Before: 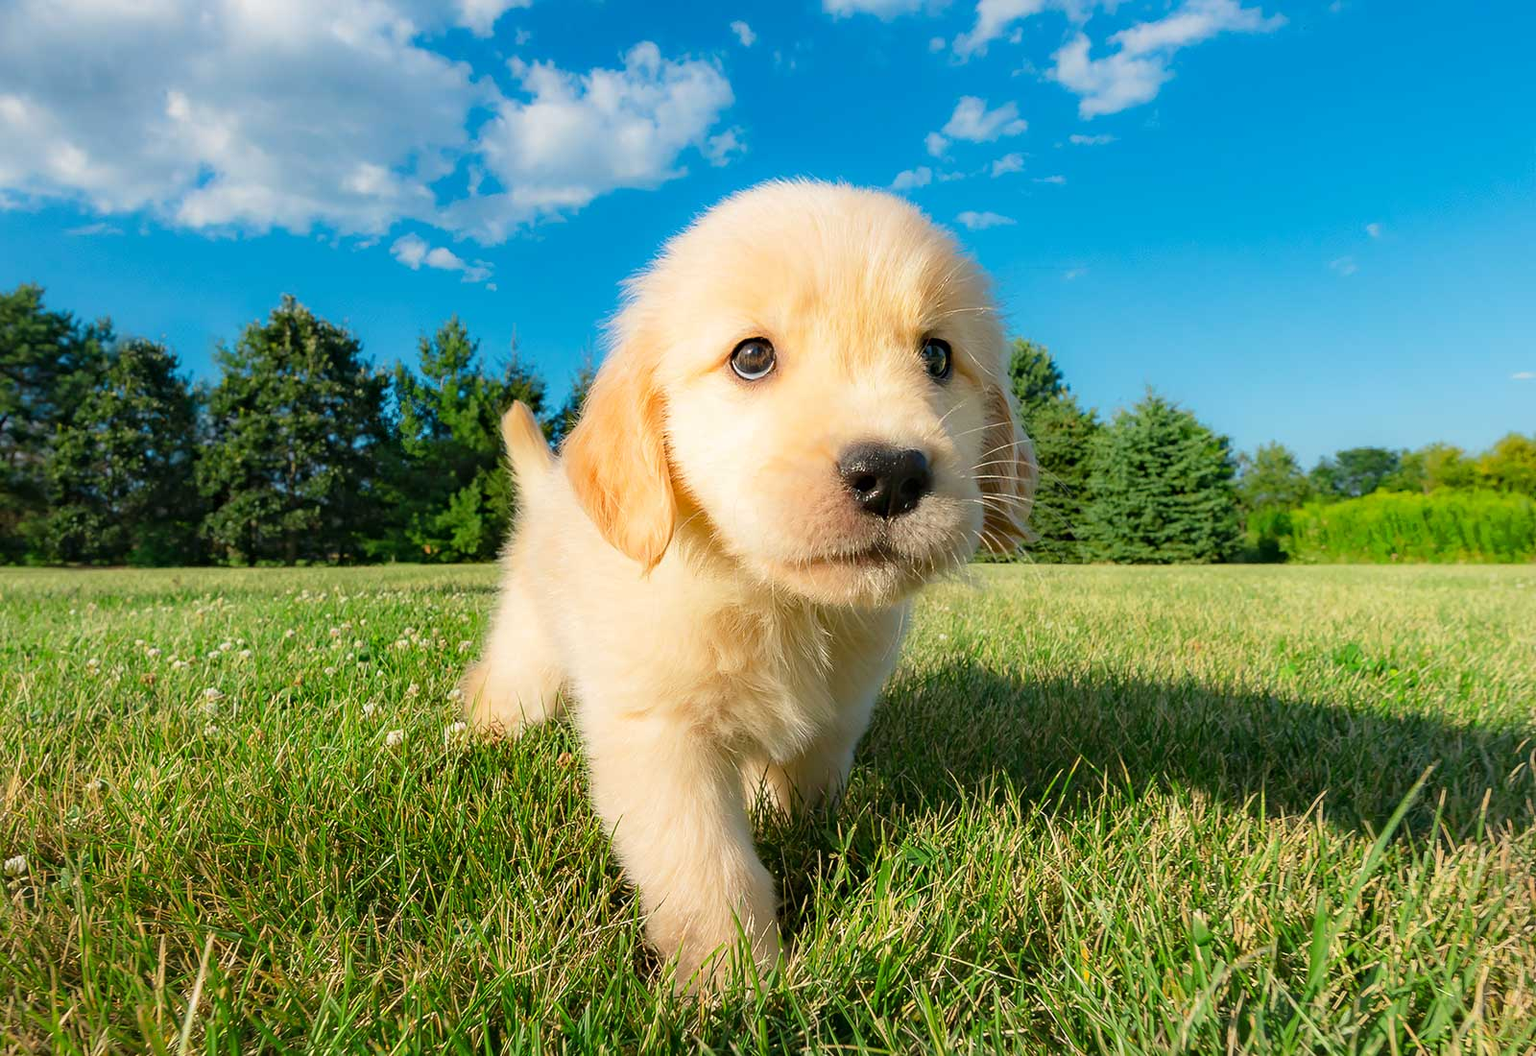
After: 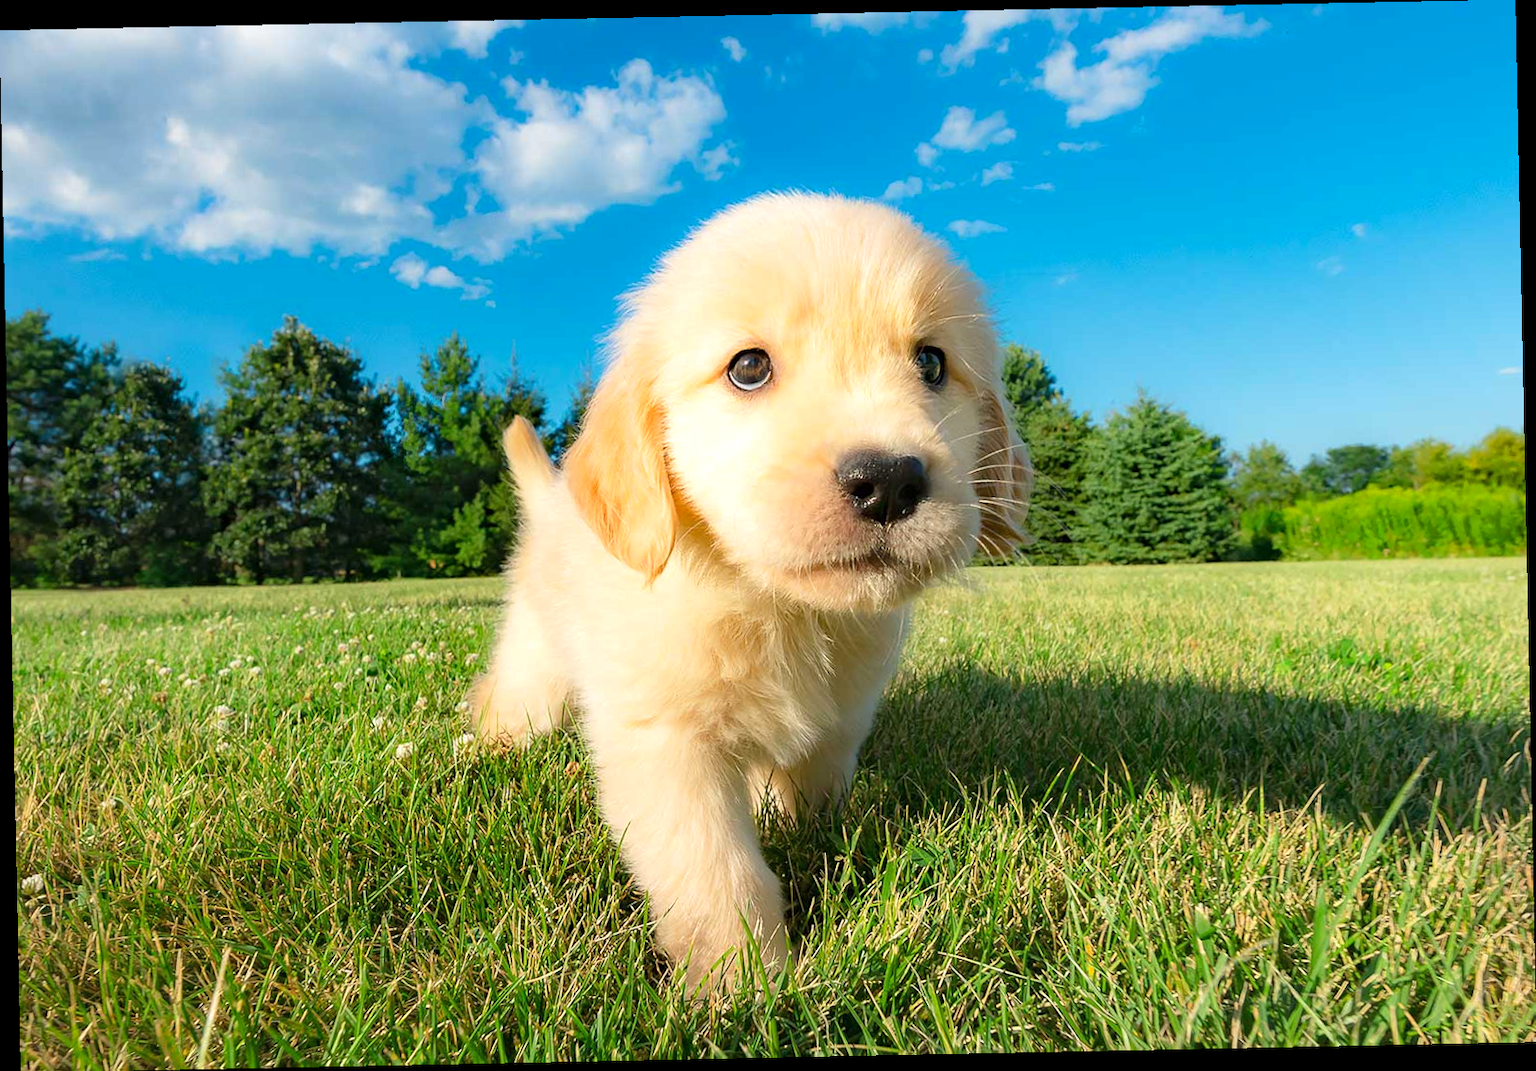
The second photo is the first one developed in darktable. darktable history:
color balance rgb: global vibrance 6.81%, saturation formula JzAzBz (2021)
exposure: exposure 0.2 EV, compensate highlight preservation false
rotate and perspective: rotation -1.17°, automatic cropping off
